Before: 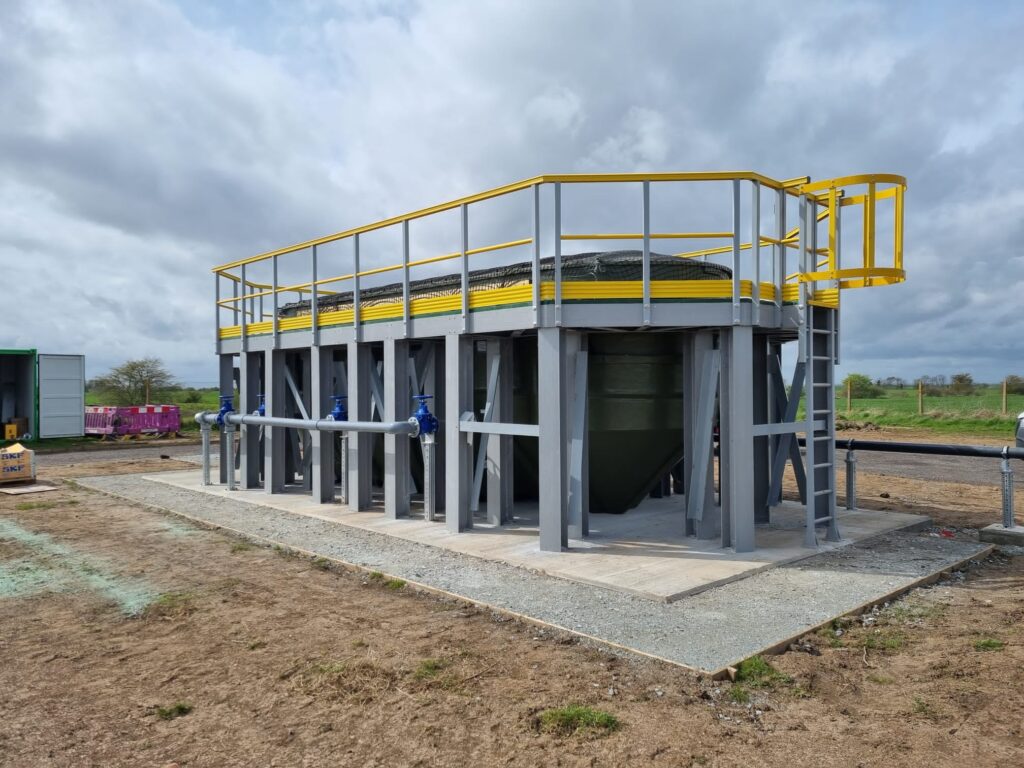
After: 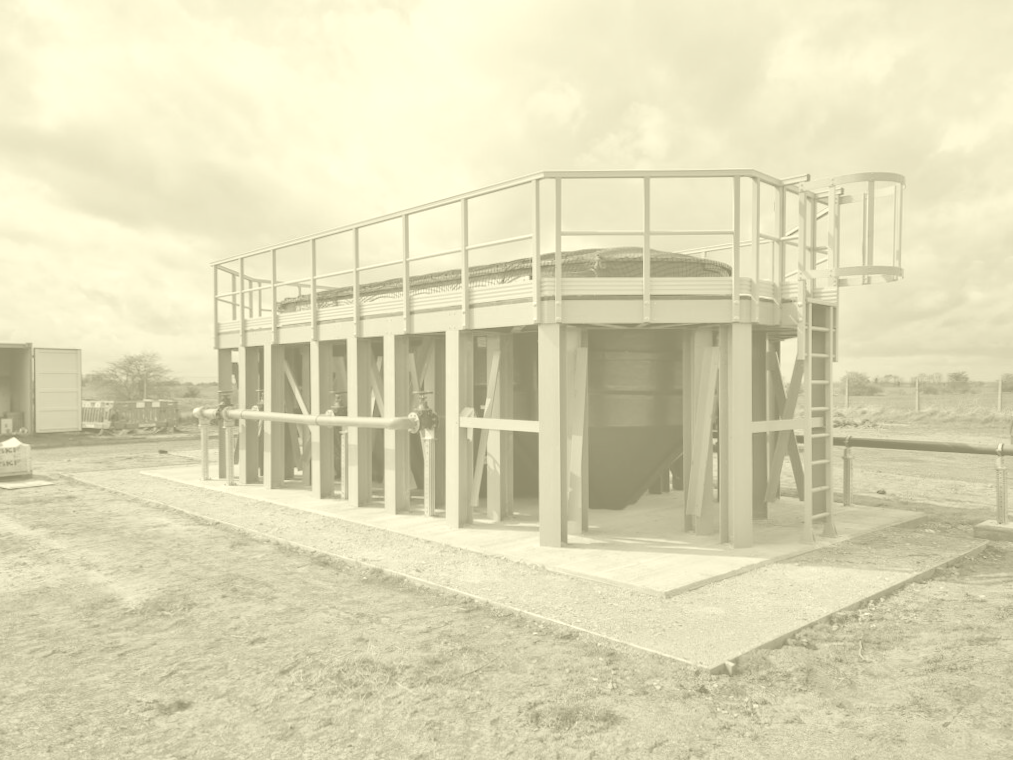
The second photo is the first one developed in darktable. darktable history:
rotate and perspective: rotation 0.174°, lens shift (vertical) 0.013, lens shift (horizontal) 0.019, shear 0.001, automatic cropping original format, crop left 0.007, crop right 0.991, crop top 0.016, crop bottom 0.997
white balance: emerald 1
colorize: hue 43.2°, saturation 40%, version 1
